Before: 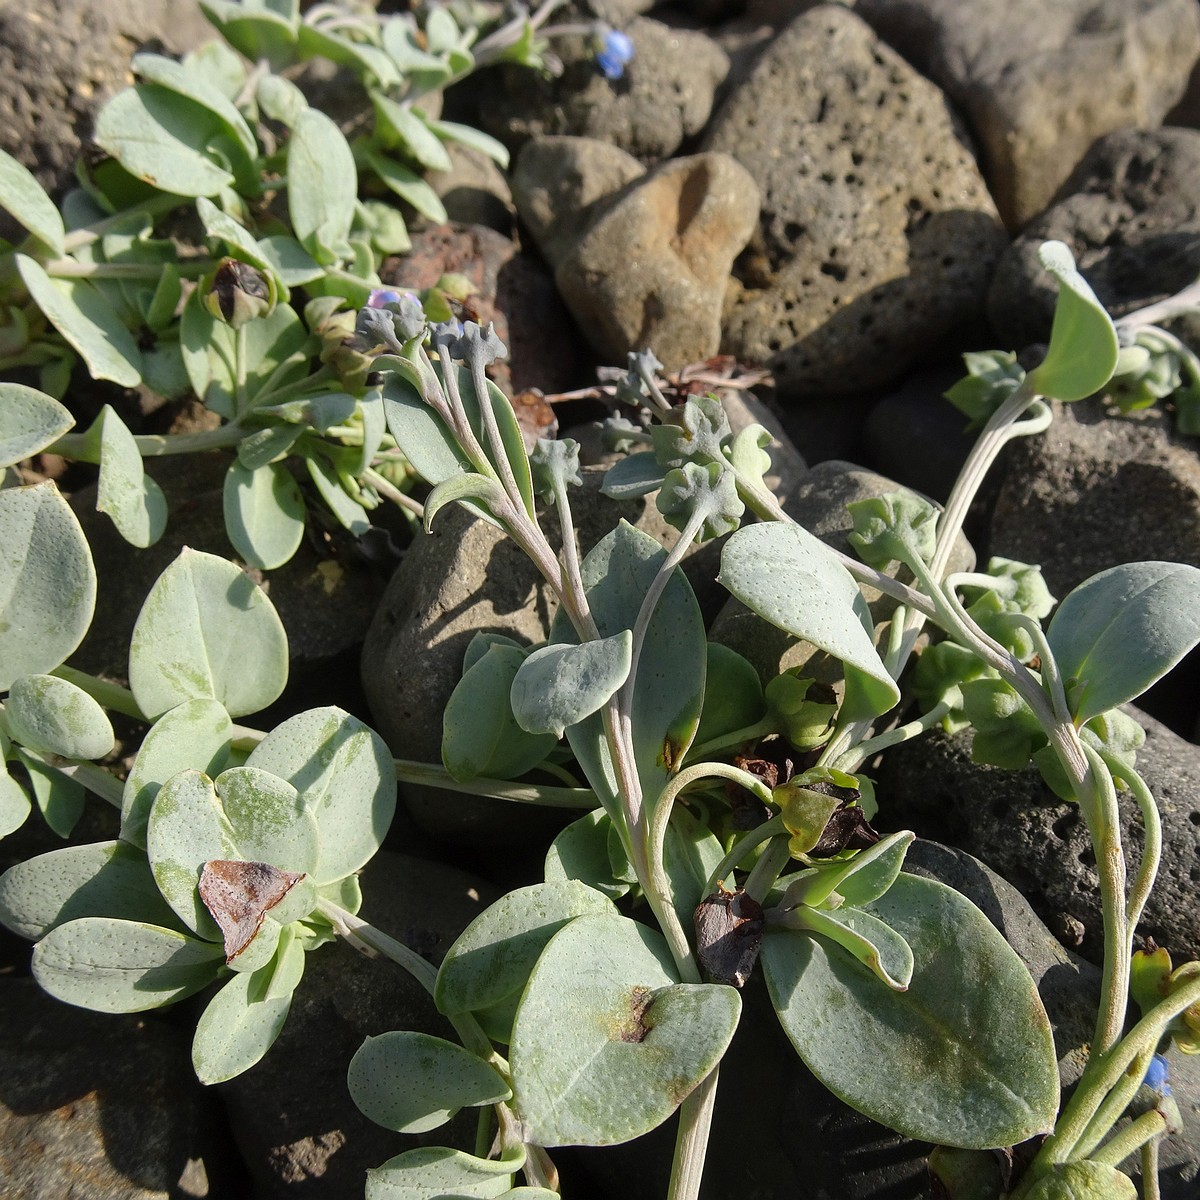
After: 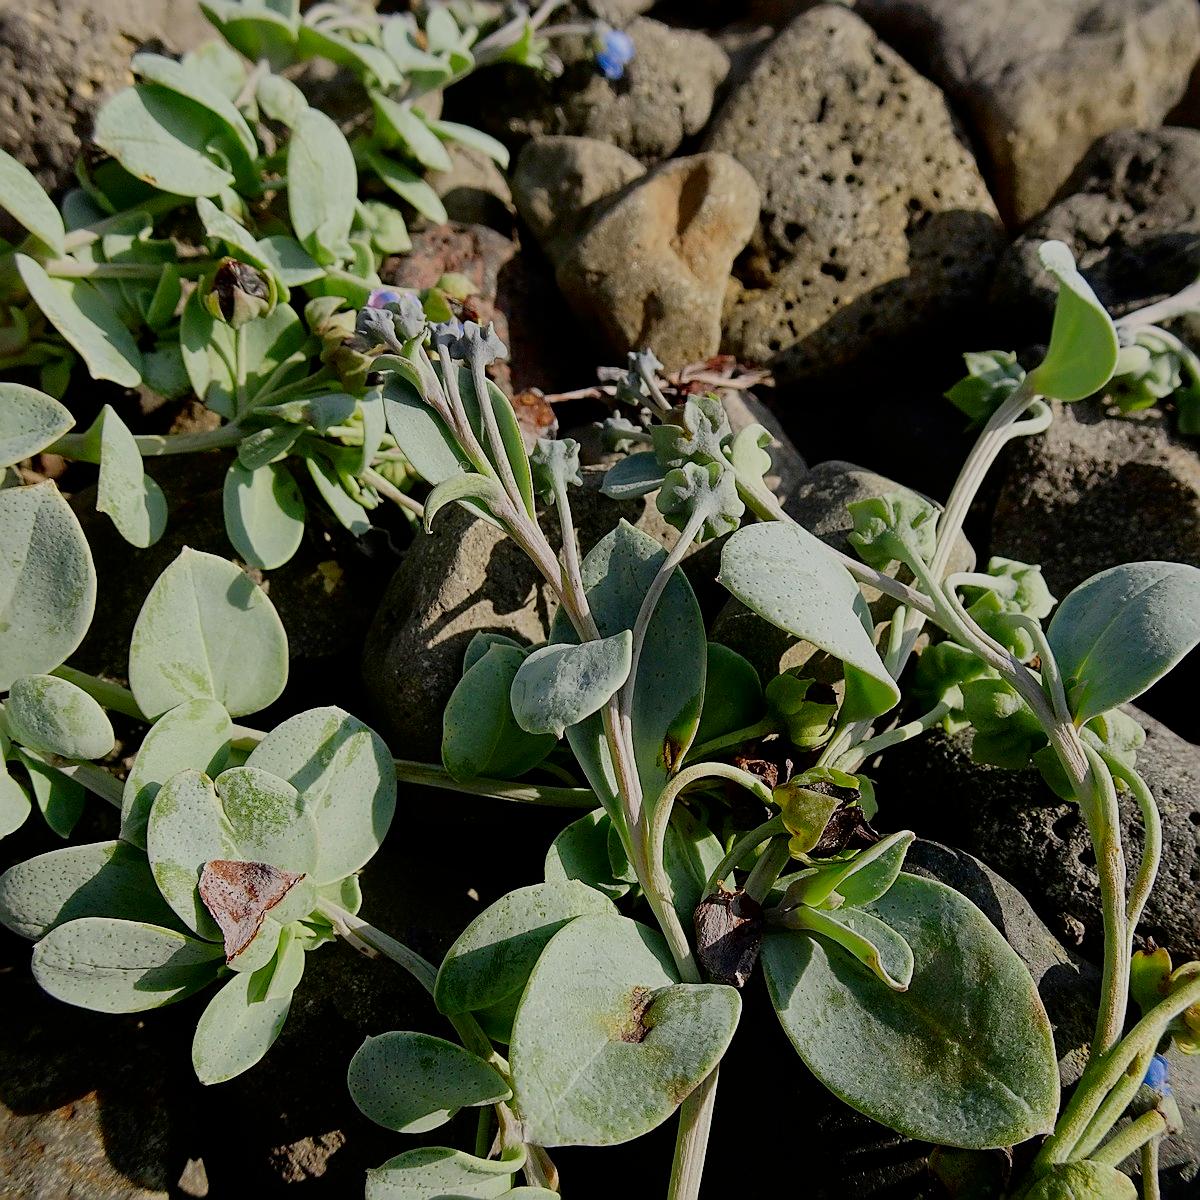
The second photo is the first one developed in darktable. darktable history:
filmic rgb: black relative exposure -7.14 EV, white relative exposure 5.37 EV, hardness 3.03
shadows and highlights: on, module defaults
sharpen: on, module defaults
contrast brightness saturation: contrast 0.19, brightness -0.111, saturation 0.212
